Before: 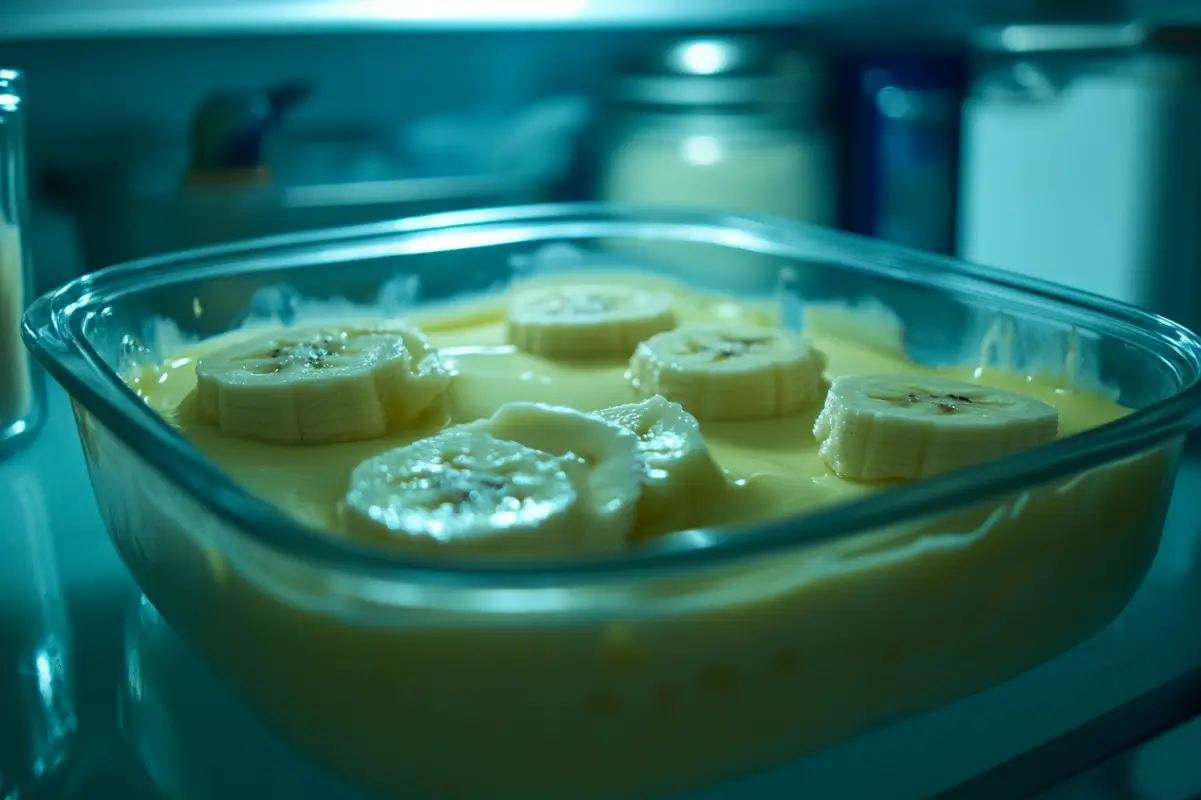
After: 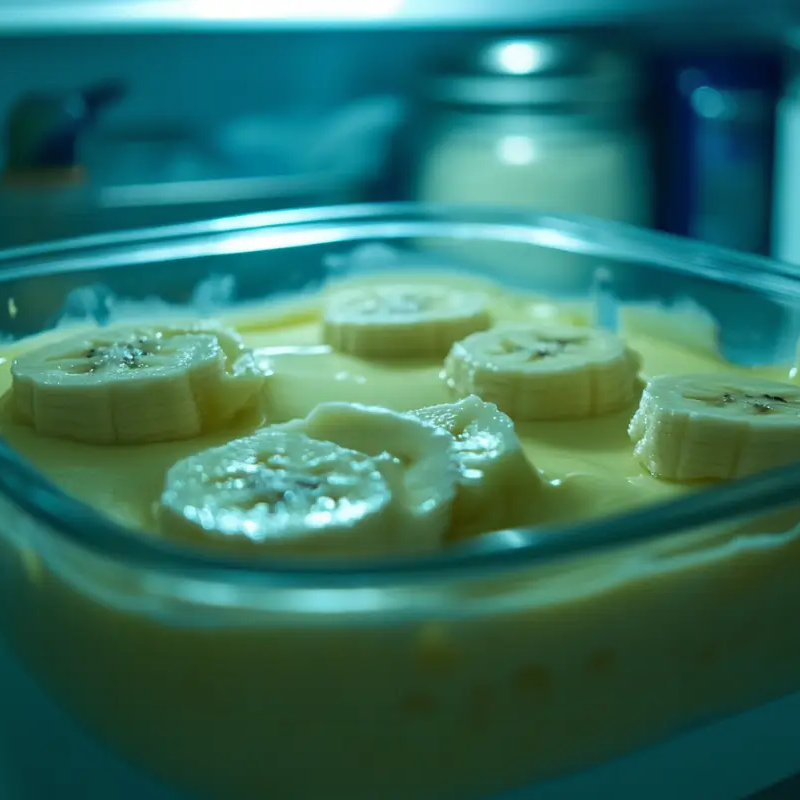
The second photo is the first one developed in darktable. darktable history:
shadows and highlights: shadows 25.98, highlights -25.08
crop: left 15.429%, right 17.91%
